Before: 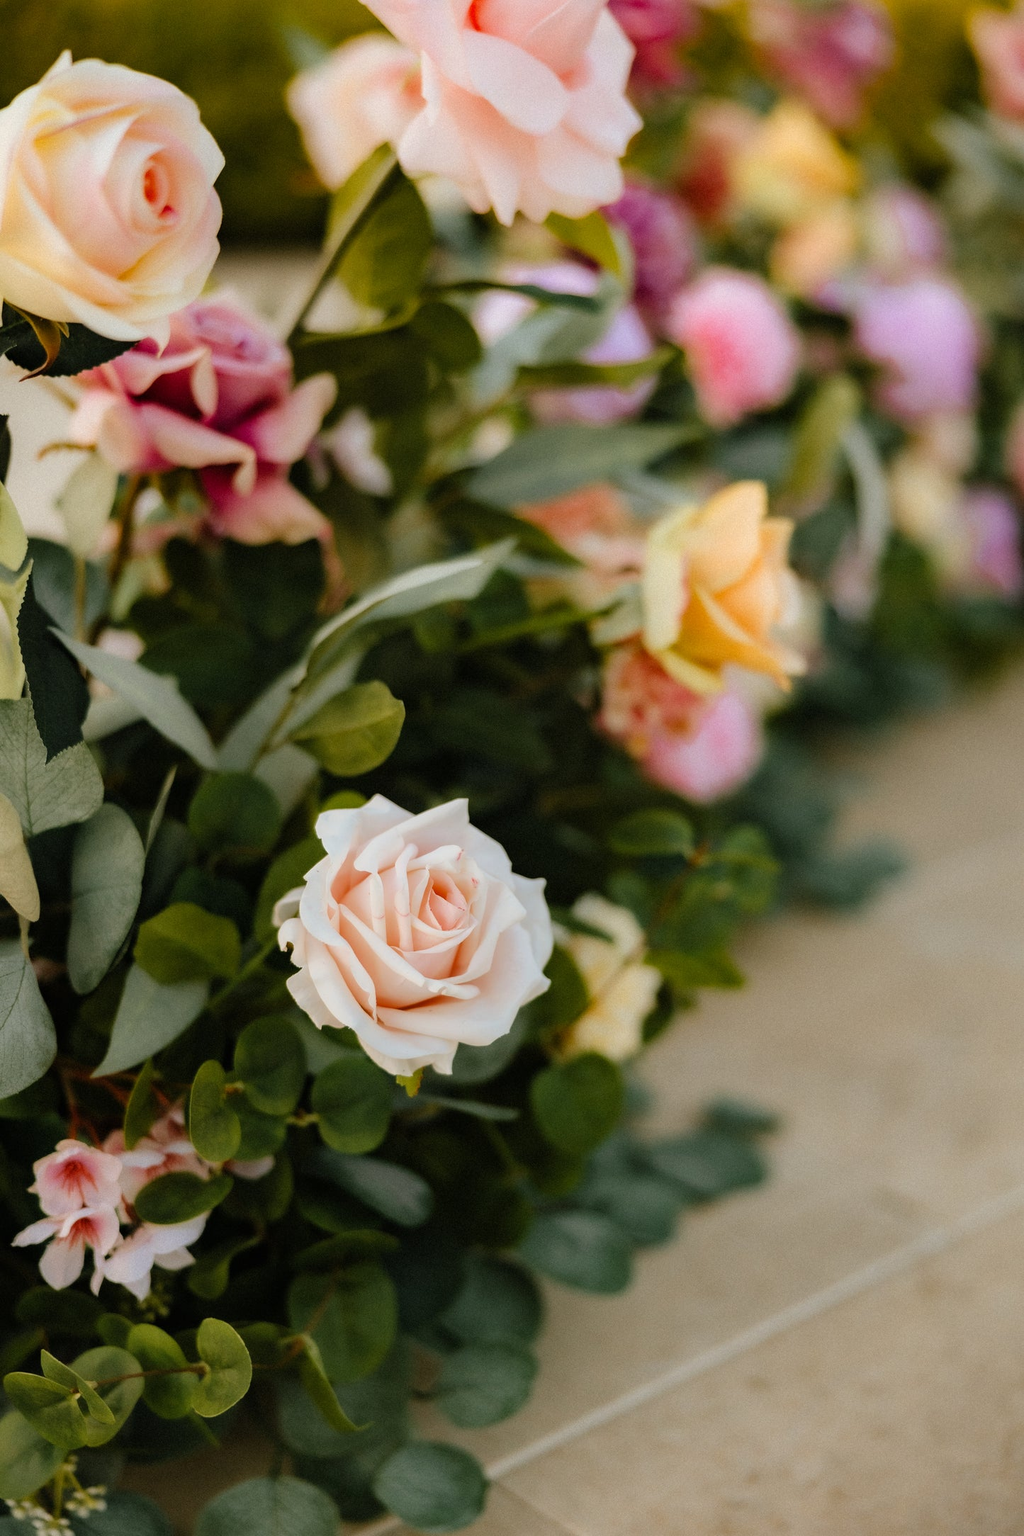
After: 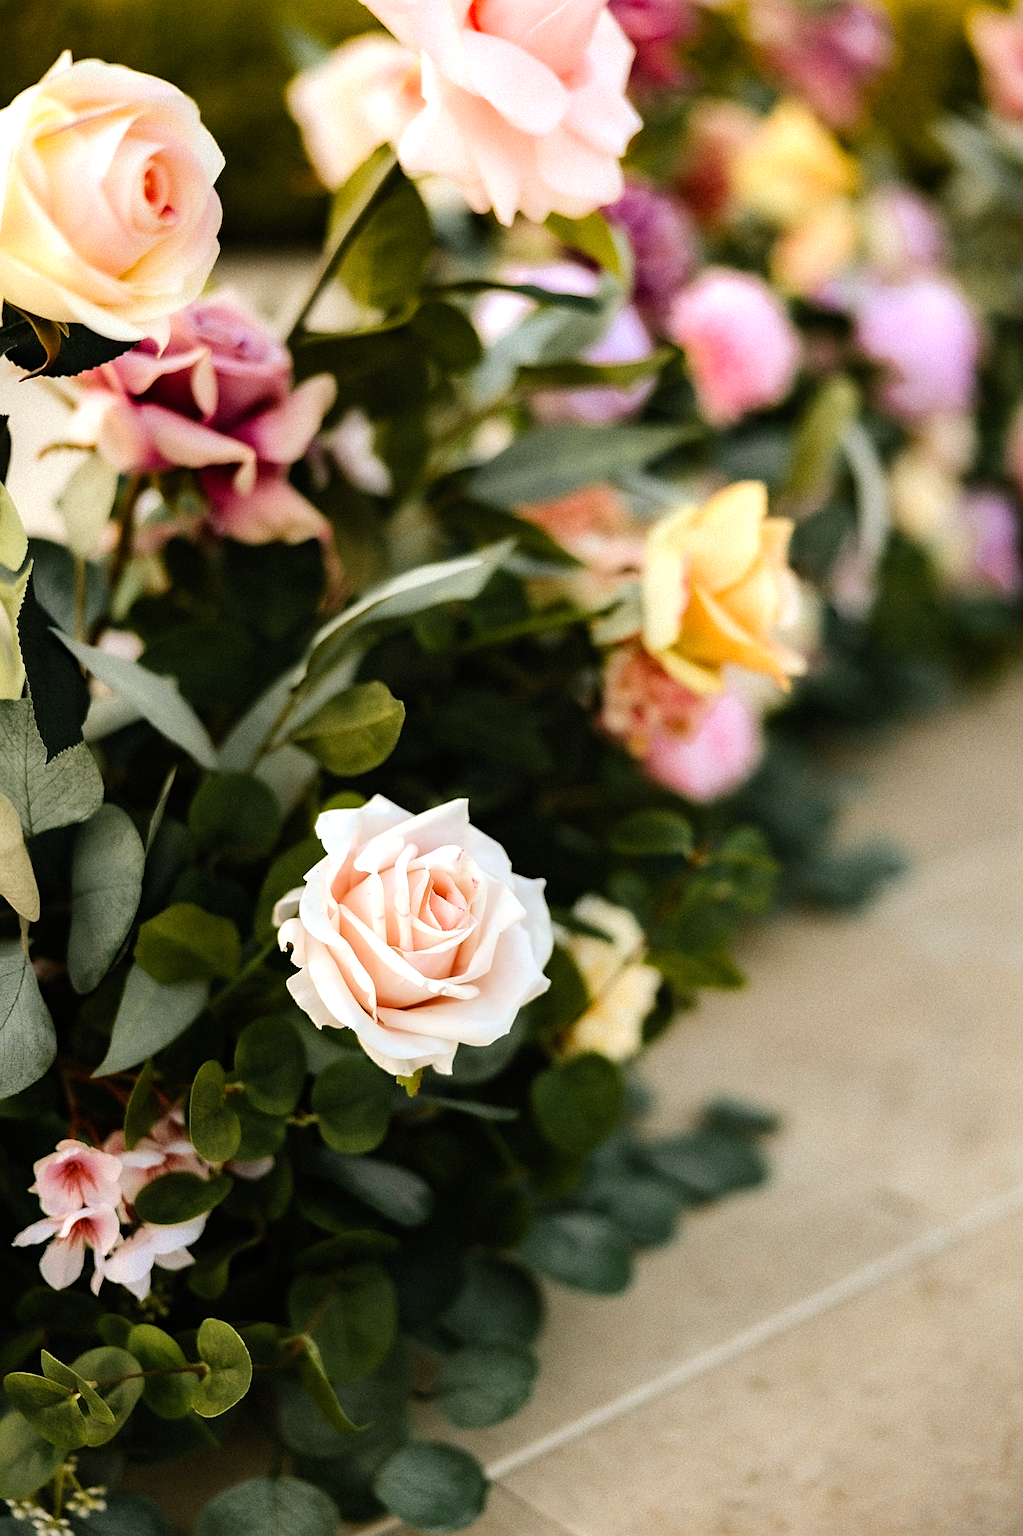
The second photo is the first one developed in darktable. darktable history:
tone equalizer: -8 EV -0.771 EV, -7 EV -0.739 EV, -6 EV -0.626 EV, -5 EV -0.4 EV, -3 EV 0.404 EV, -2 EV 0.6 EV, -1 EV 0.69 EV, +0 EV 0.735 EV, edges refinement/feathering 500, mask exposure compensation -1.57 EV, preserve details no
sharpen: on, module defaults
